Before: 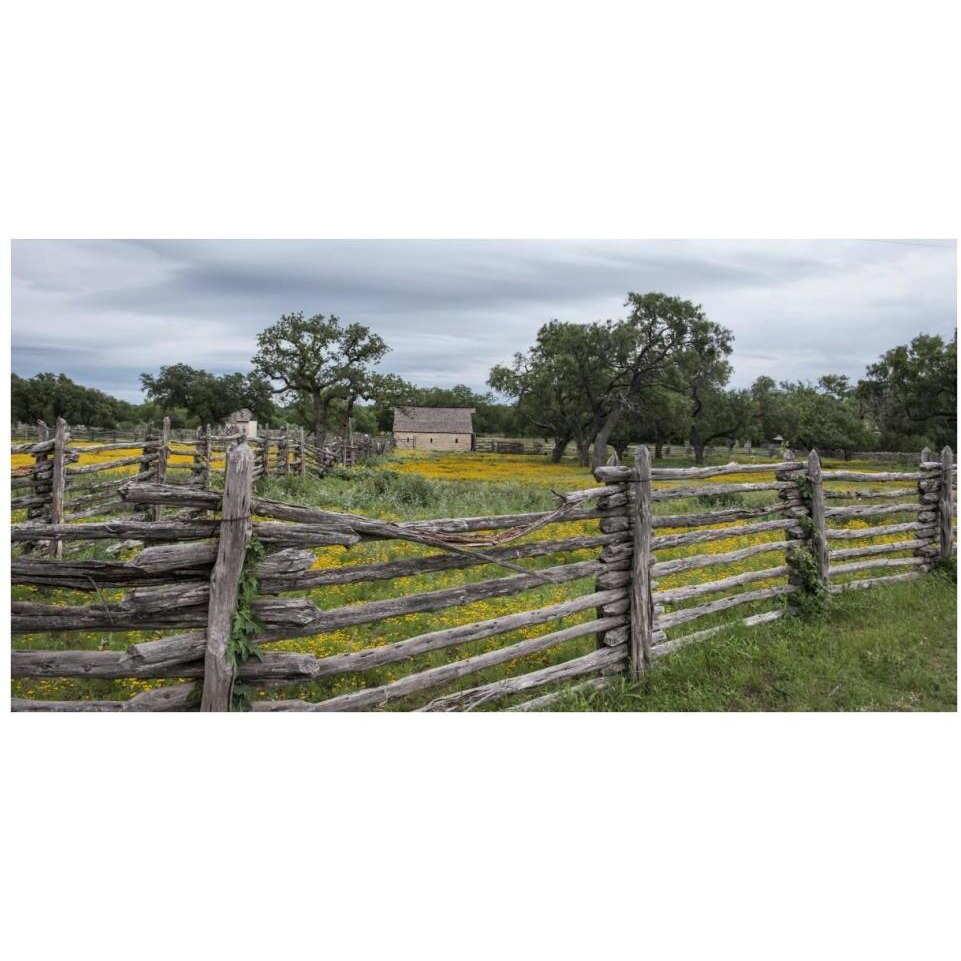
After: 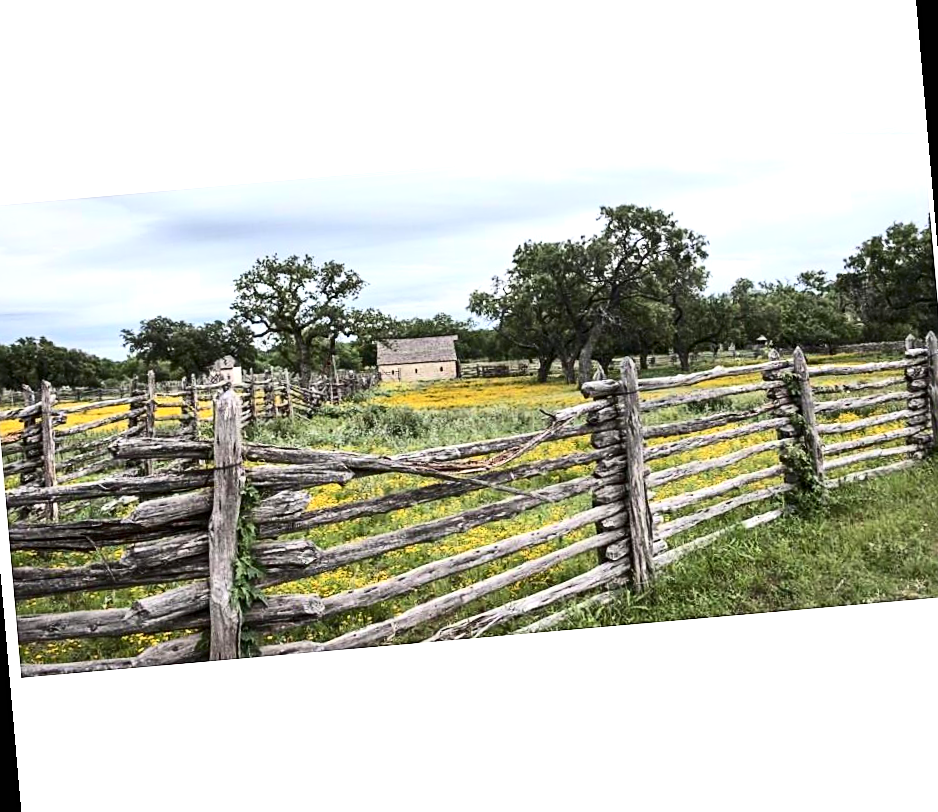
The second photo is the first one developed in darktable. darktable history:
exposure: black level correction 0, exposure 0.7 EV, compensate exposure bias true, compensate highlight preservation false
rotate and perspective: rotation -5°, crop left 0.05, crop right 0.952, crop top 0.11, crop bottom 0.89
sharpen: on, module defaults
contrast brightness saturation: contrast 0.28
